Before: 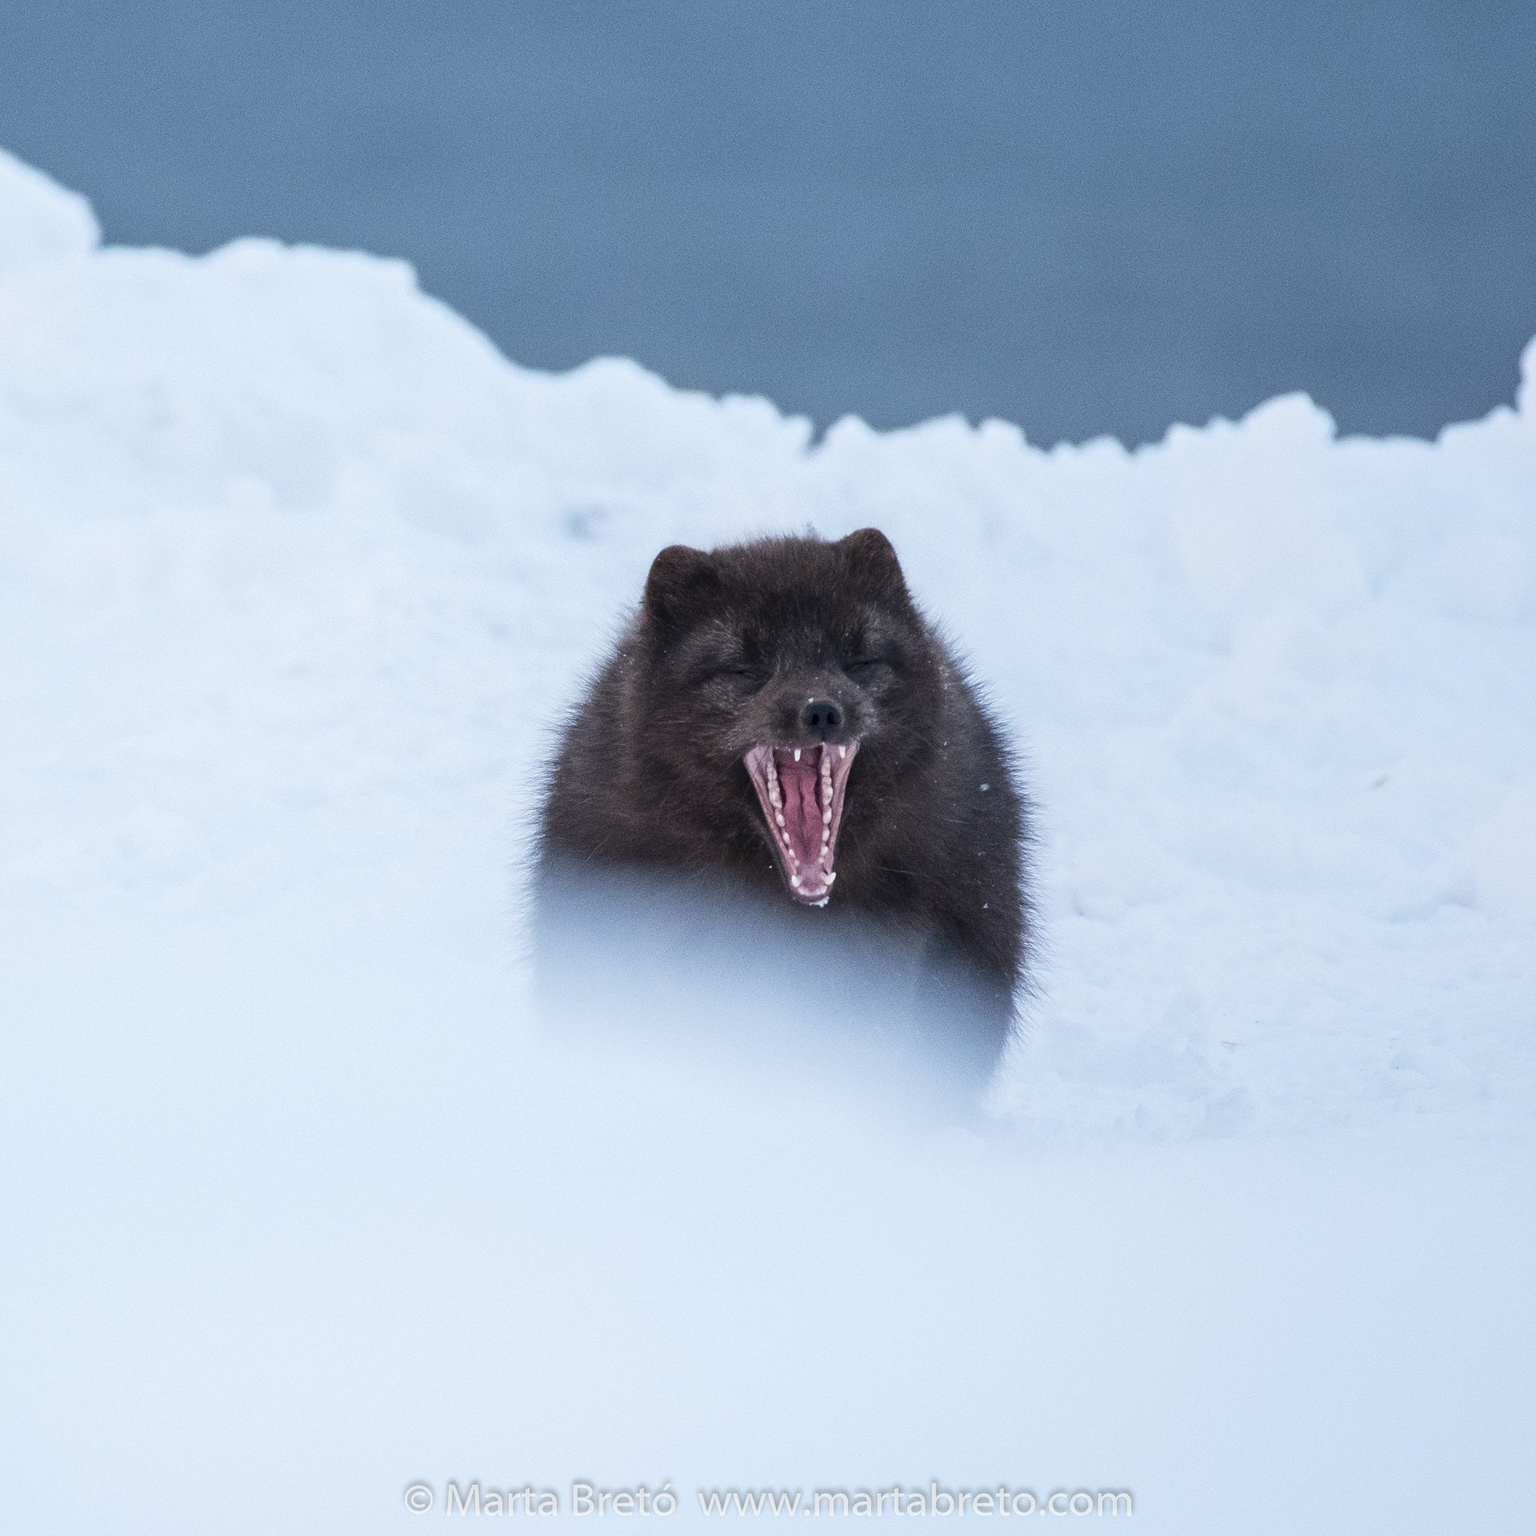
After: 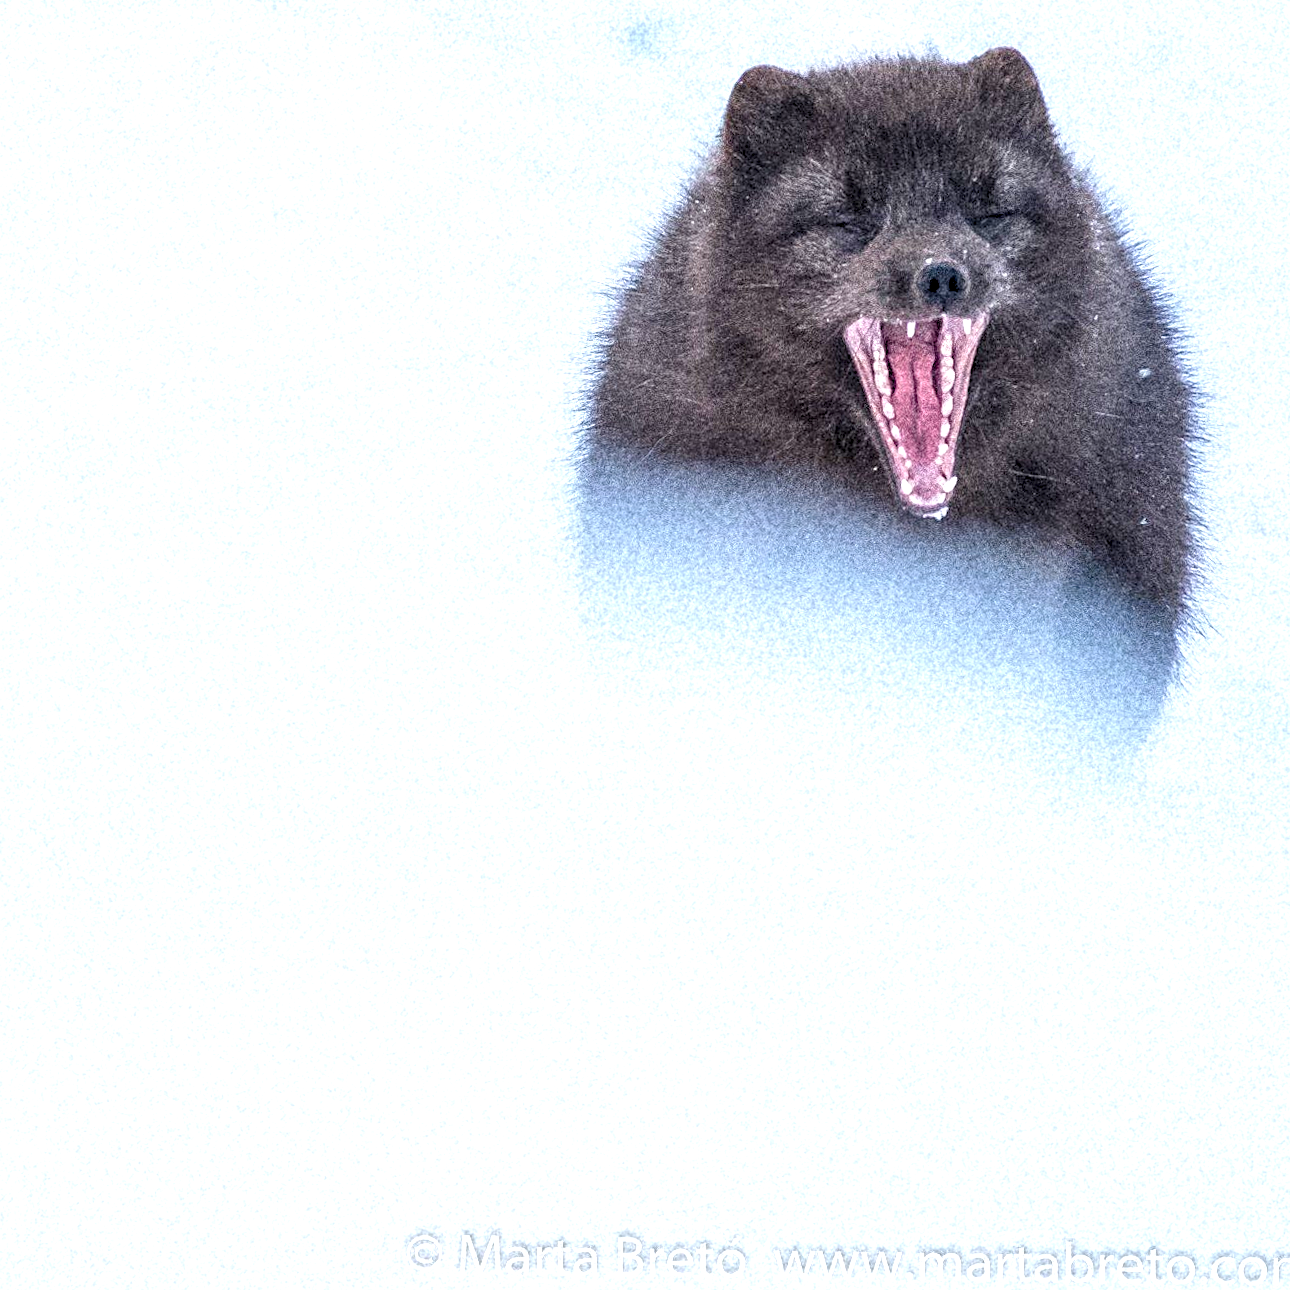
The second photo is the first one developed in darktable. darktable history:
crop and rotate: angle -0.82°, left 3.85%, top 31.828%, right 27.992%
grain: coarseness 46.9 ISO, strength 50.21%, mid-tones bias 0%
sharpen: on, module defaults
local contrast: detail 142%
levels: levels [0.036, 0.364, 0.827]
